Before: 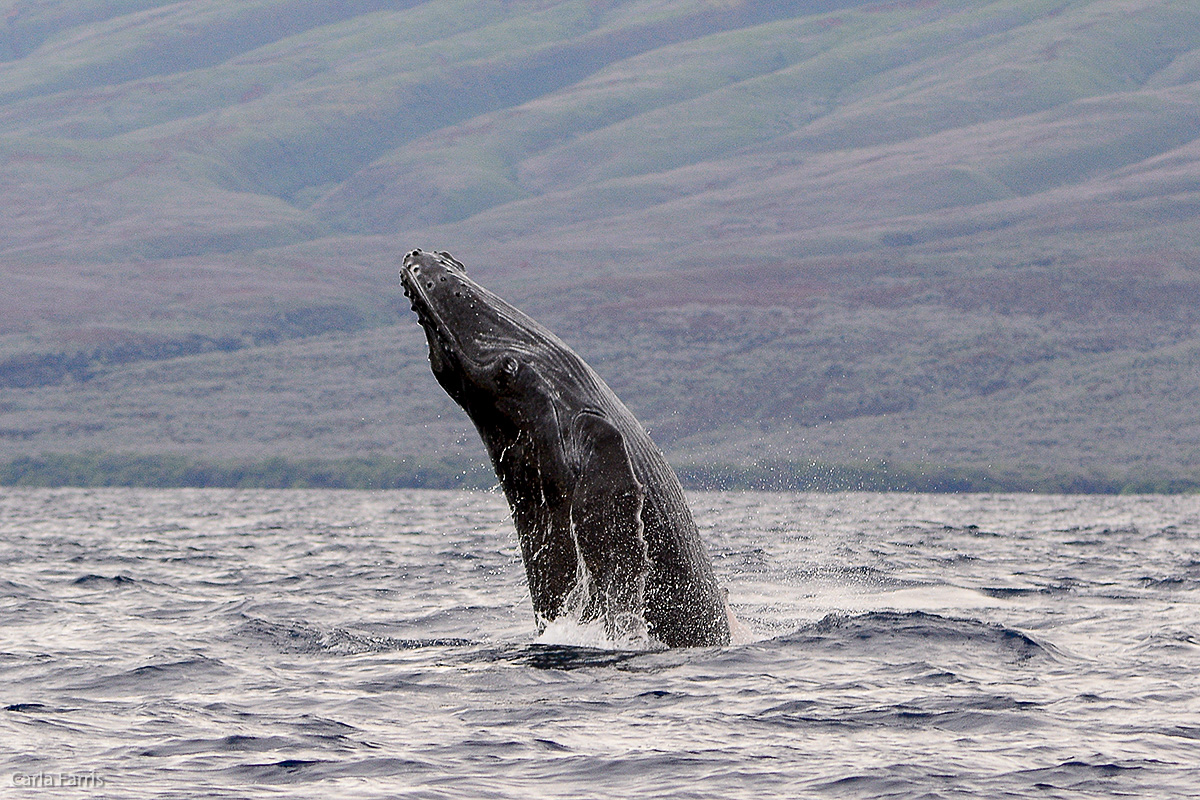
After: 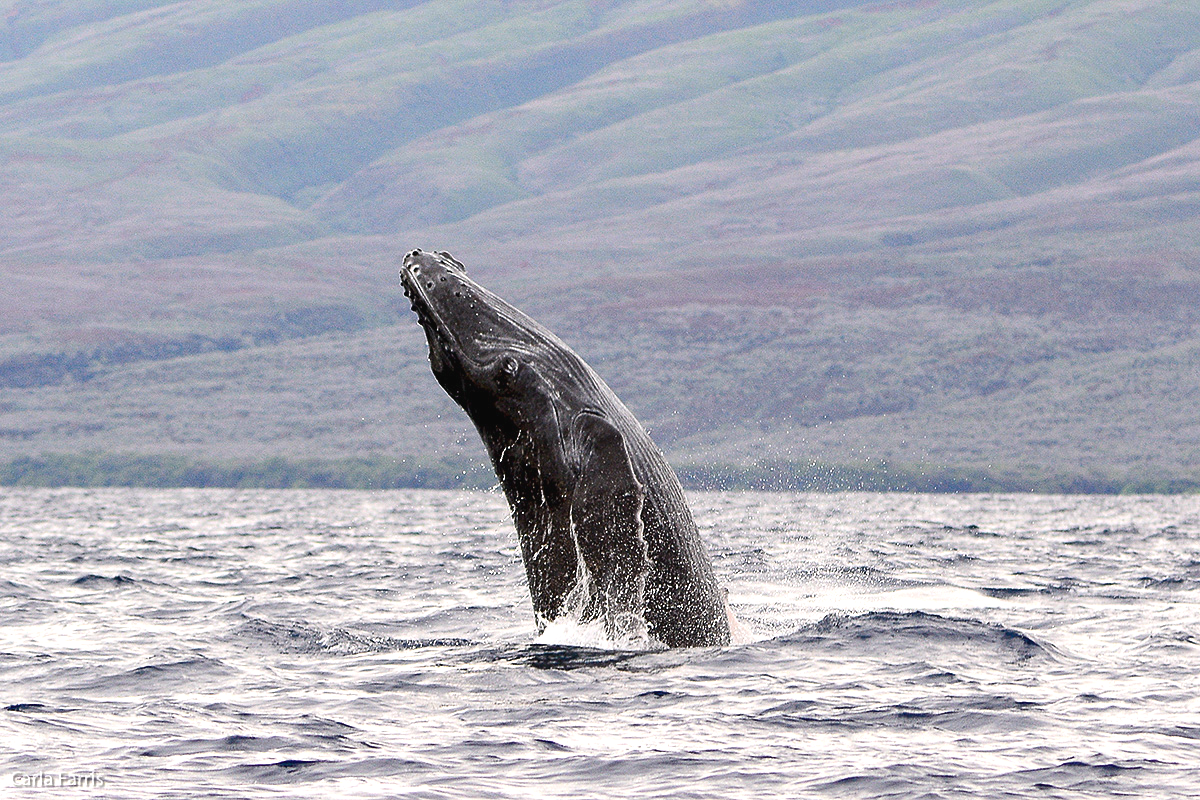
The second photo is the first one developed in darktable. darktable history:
exposure: black level correction -0.002, exposure 0.542 EV, compensate exposure bias true, compensate highlight preservation false
